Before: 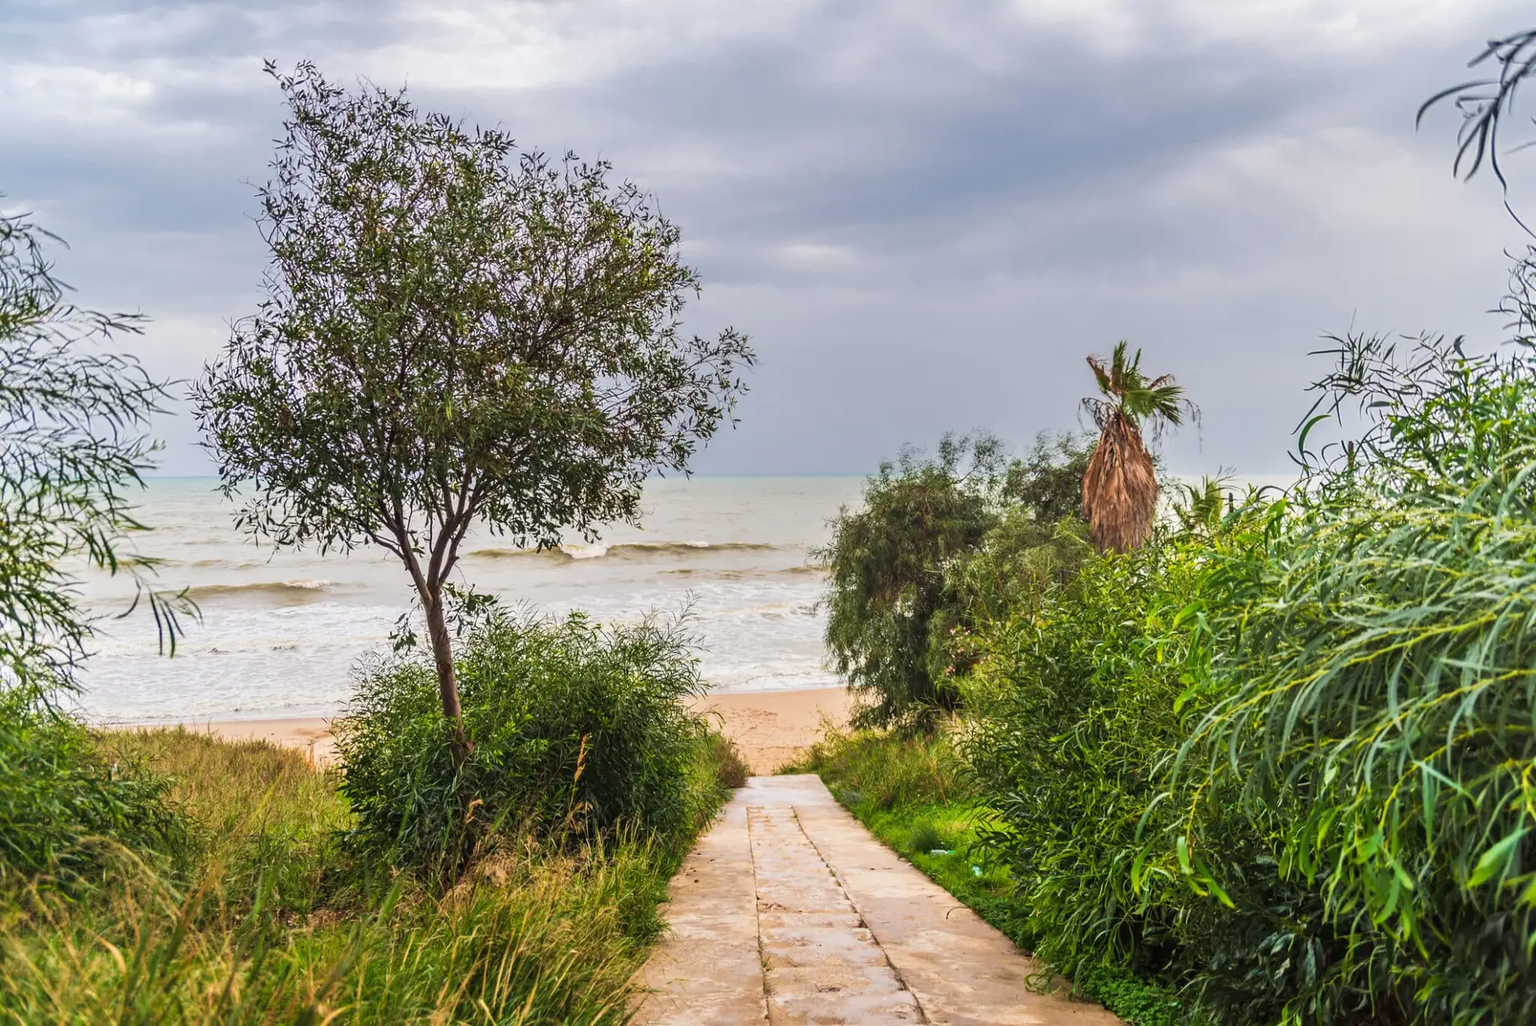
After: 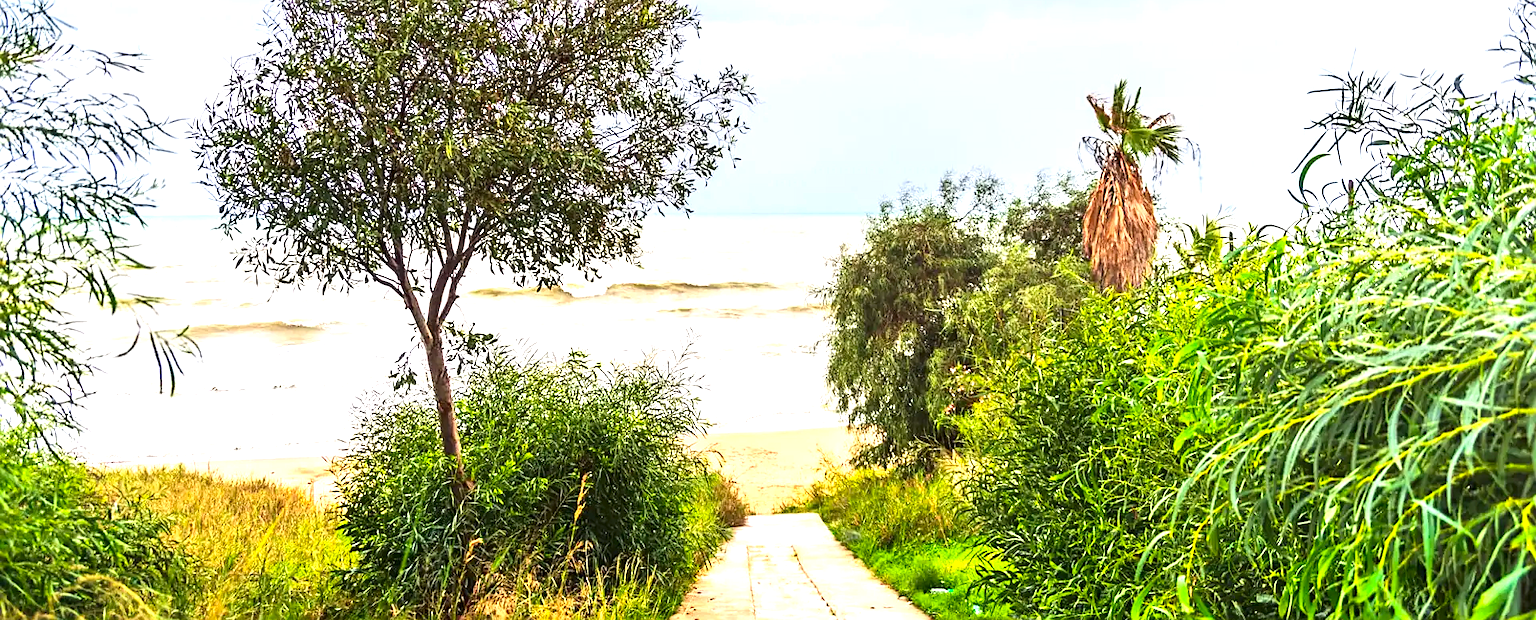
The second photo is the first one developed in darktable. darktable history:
crop and rotate: top 25.49%, bottom 13.952%
exposure: exposure 0.76 EV, compensate highlight preservation false
contrast brightness saturation: contrast 0.159, saturation 0.321
tone equalizer: -8 EV -0.387 EV, -7 EV -0.381 EV, -6 EV -0.357 EV, -5 EV -0.209 EV, -3 EV 0.218 EV, -2 EV 0.358 EV, -1 EV 0.402 EV, +0 EV 0.443 EV, smoothing diameter 24.89%, edges refinement/feathering 13.45, preserve details guided filter
sharpen: on, module defaults
